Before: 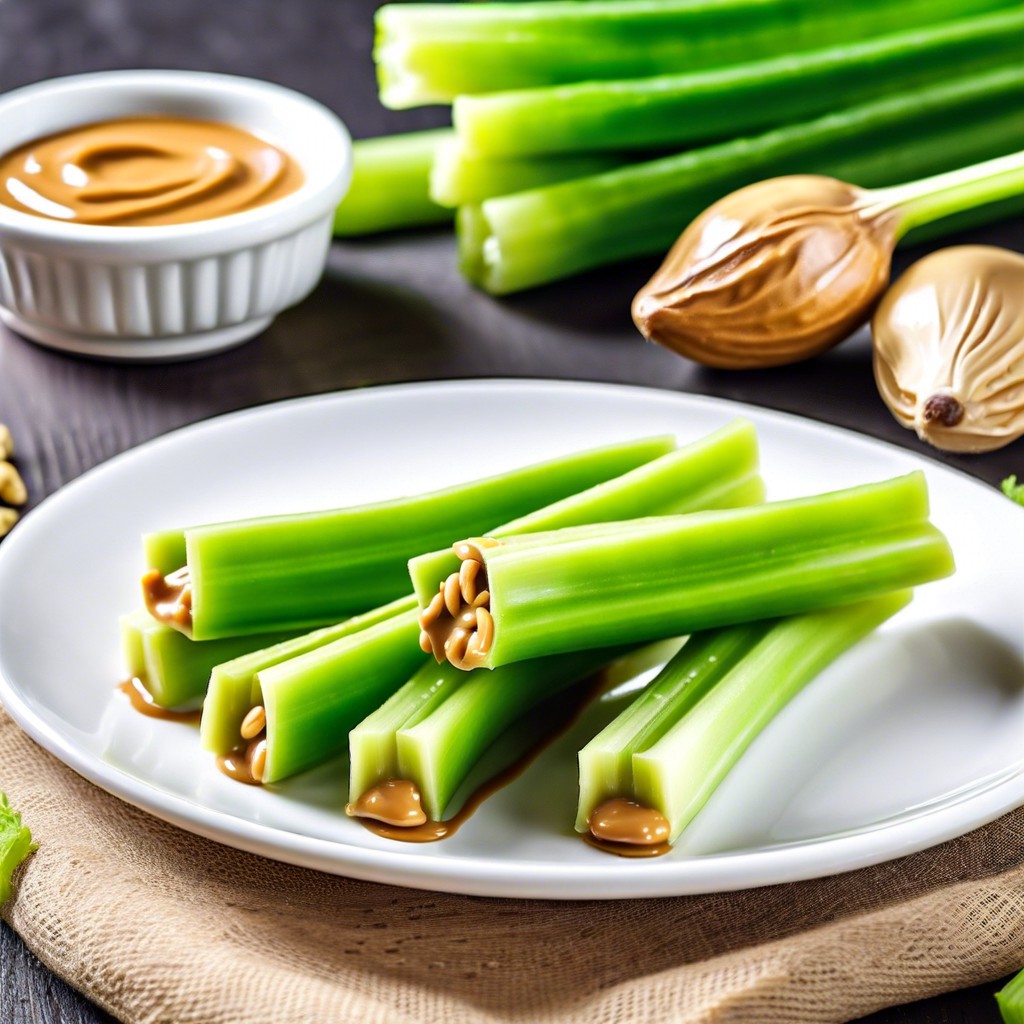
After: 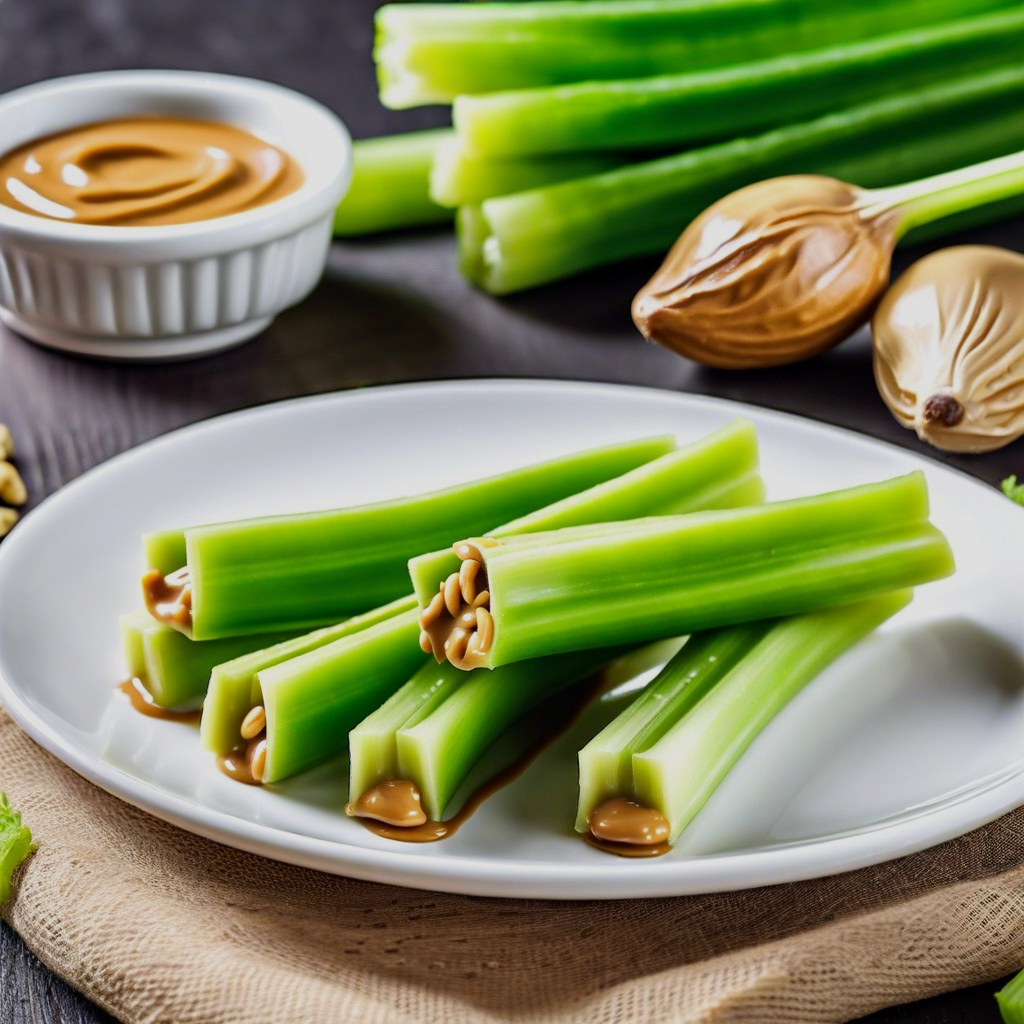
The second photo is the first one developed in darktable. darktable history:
exposure: exposure -0.439 EV, compensate highlight preservation false
